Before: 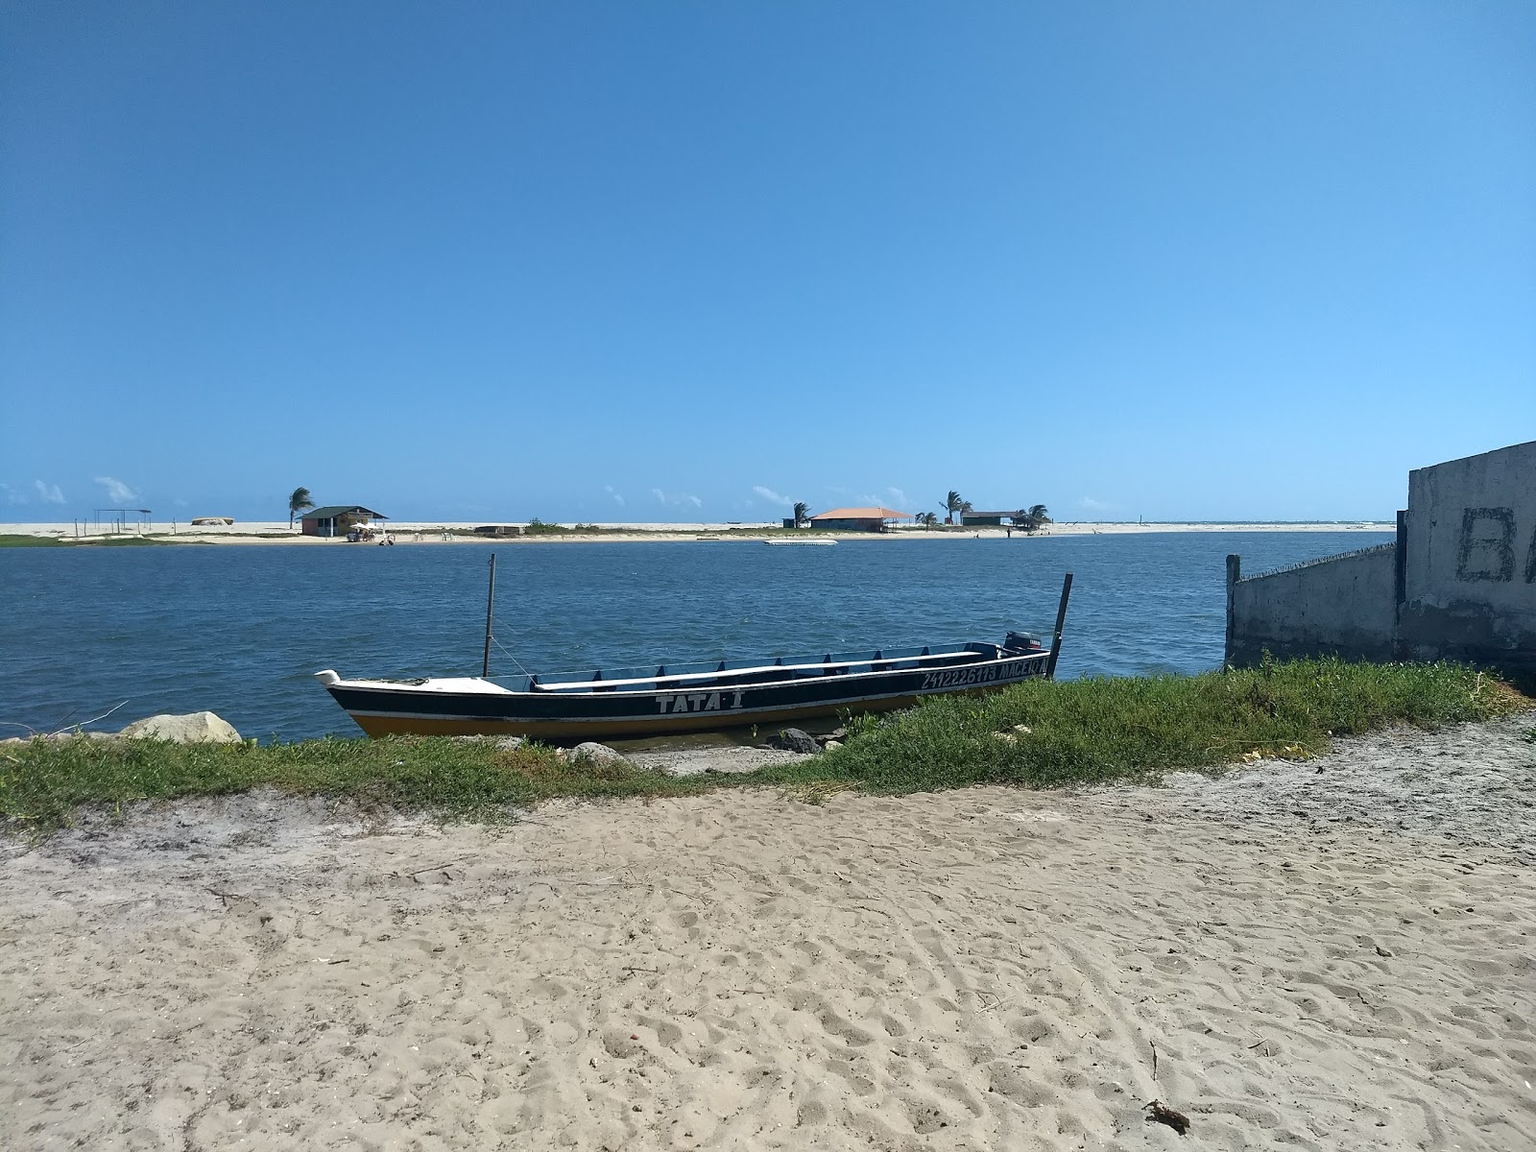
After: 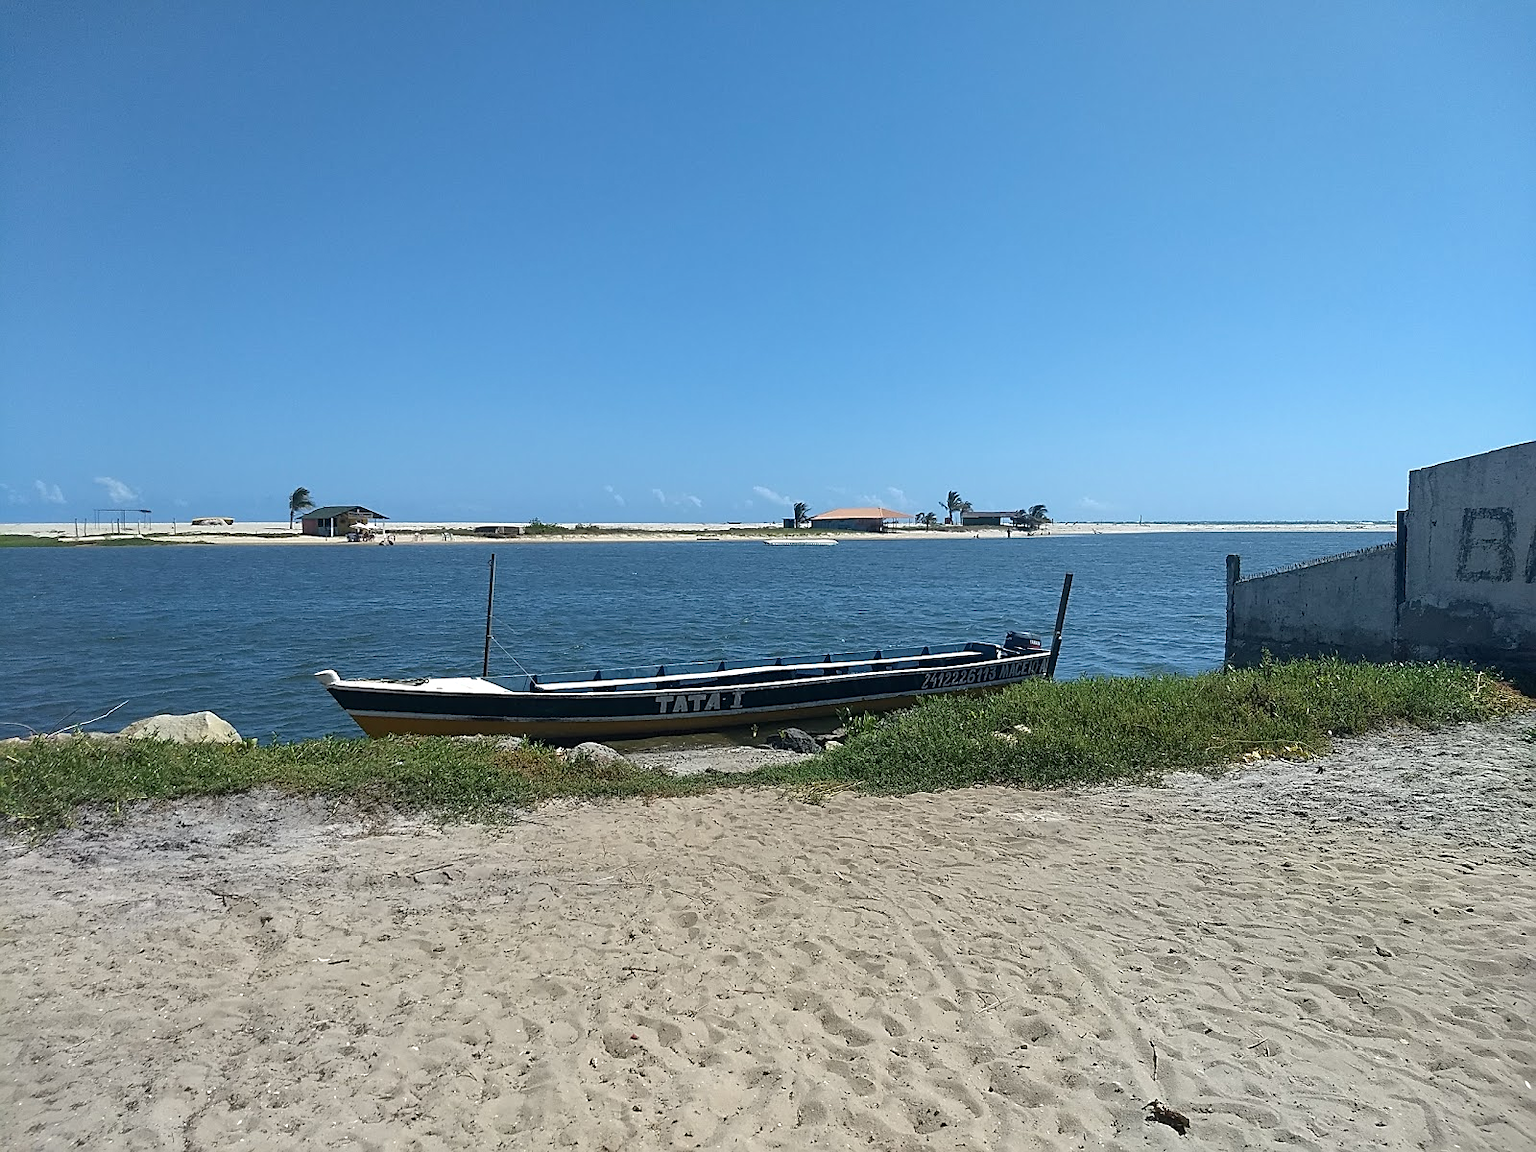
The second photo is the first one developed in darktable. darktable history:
sharpen: on, module defaults
shadows and highlights: shadows 9.43, white point adjustment 0.873, highlights -39.55
